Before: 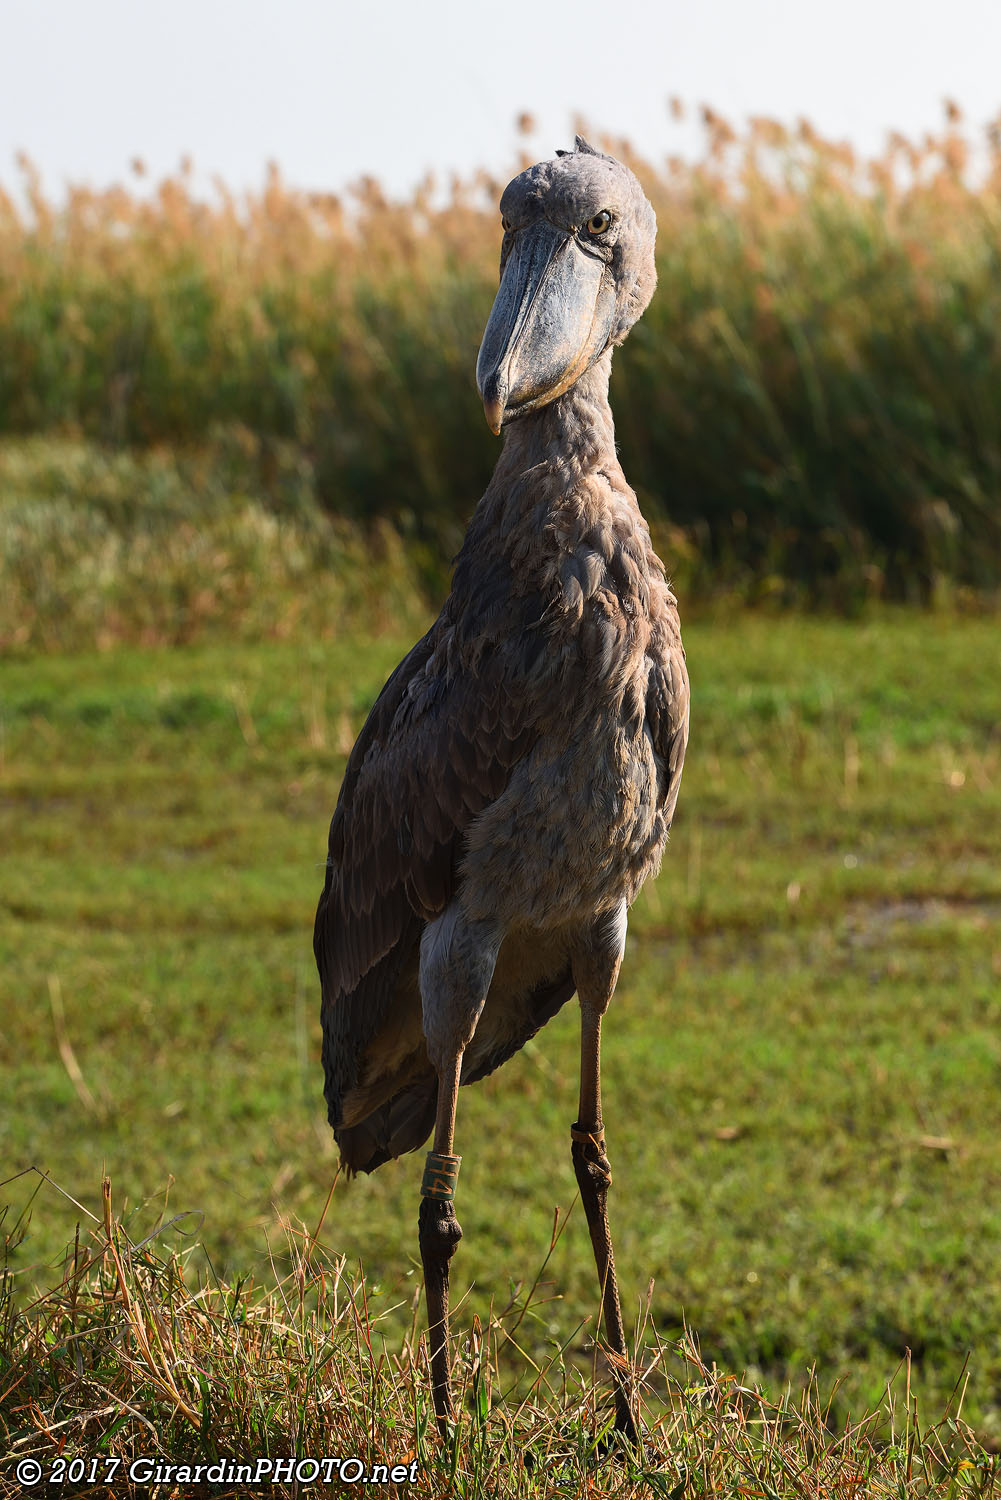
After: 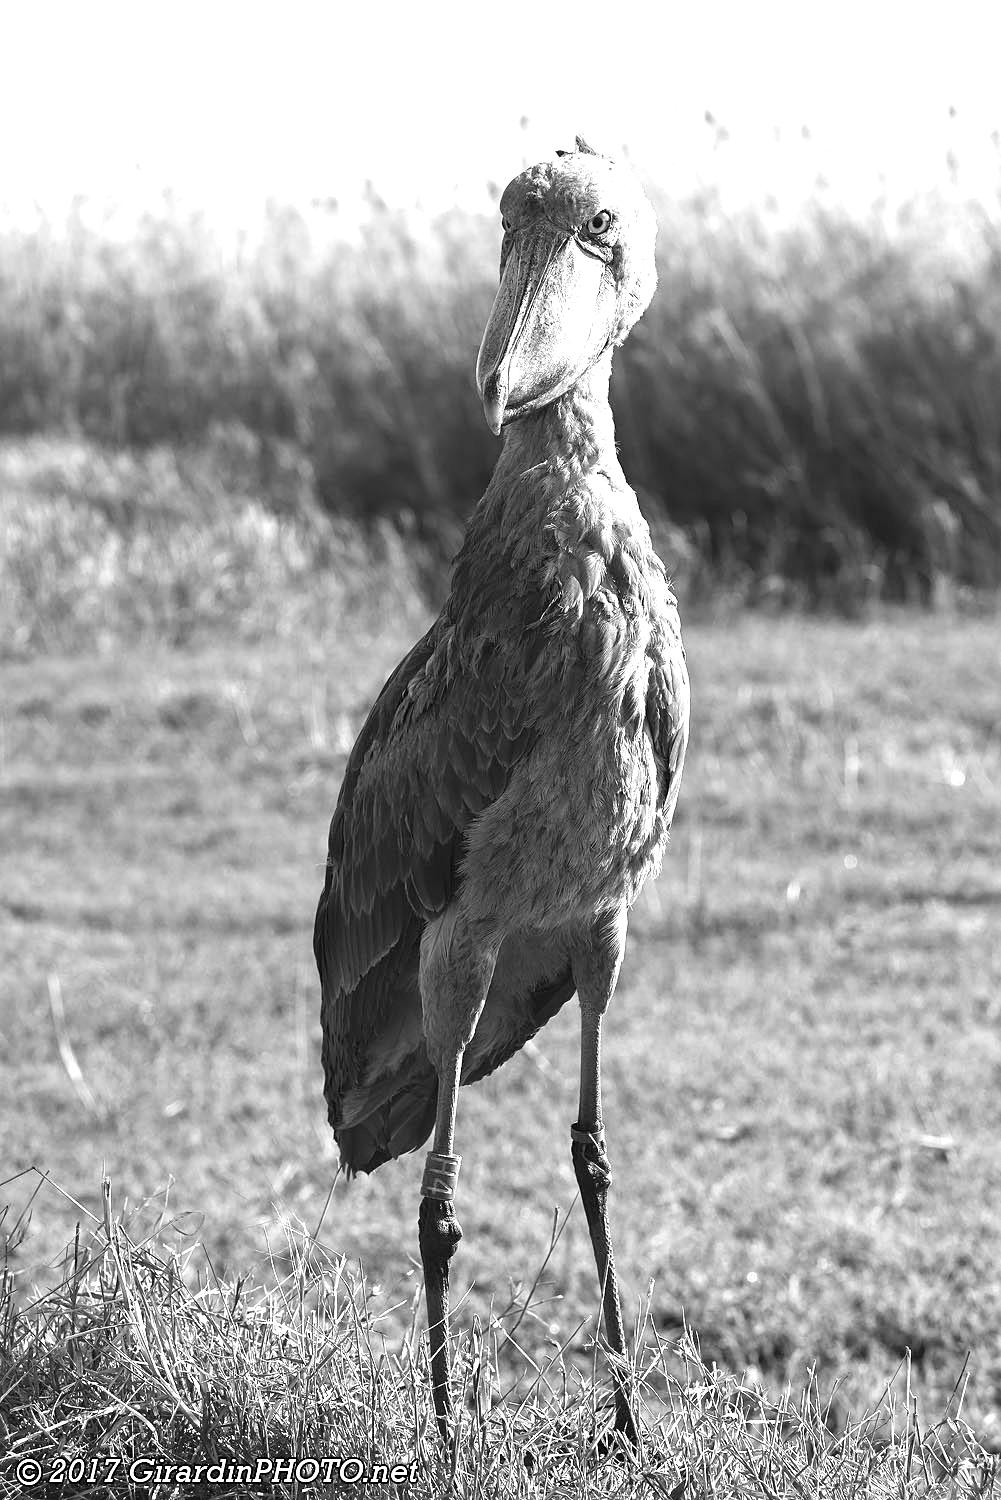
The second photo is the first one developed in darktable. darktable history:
sharpen: amount 0.2
exposure: black level correction 0, exposure 1.45 EV, compensate exposure bias true, compensate highlight preservation false
contrast brightness saturation: contrast 0.05, brightness 0.06, saturation 0.01
monochrome: a 30.25, b 92.03
color calibration: illuminant as shot in camera, x 0.358, y 0.373, temperature 4628.91 K
color balance: lift [1, 0.994, 1.002, 1.006], gamma [0.957, 1.081, 1.016, 0.919], gain [0.97, 0.972, 1.01, 1.028], input saturation 91.06%, output saturation 79.8%
